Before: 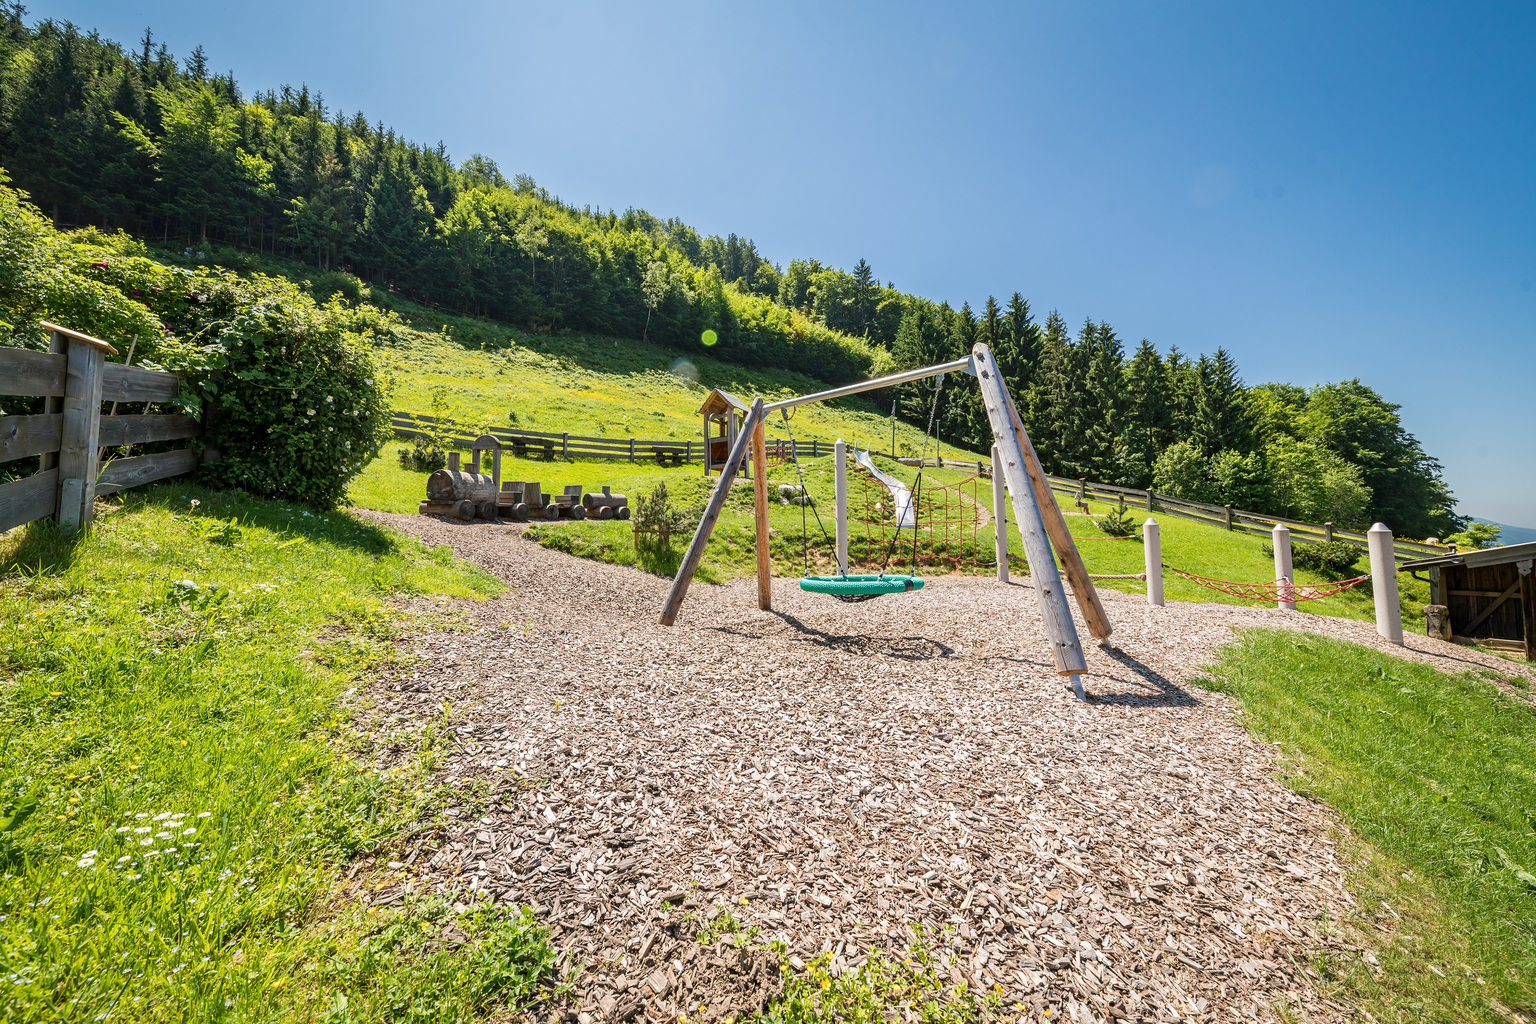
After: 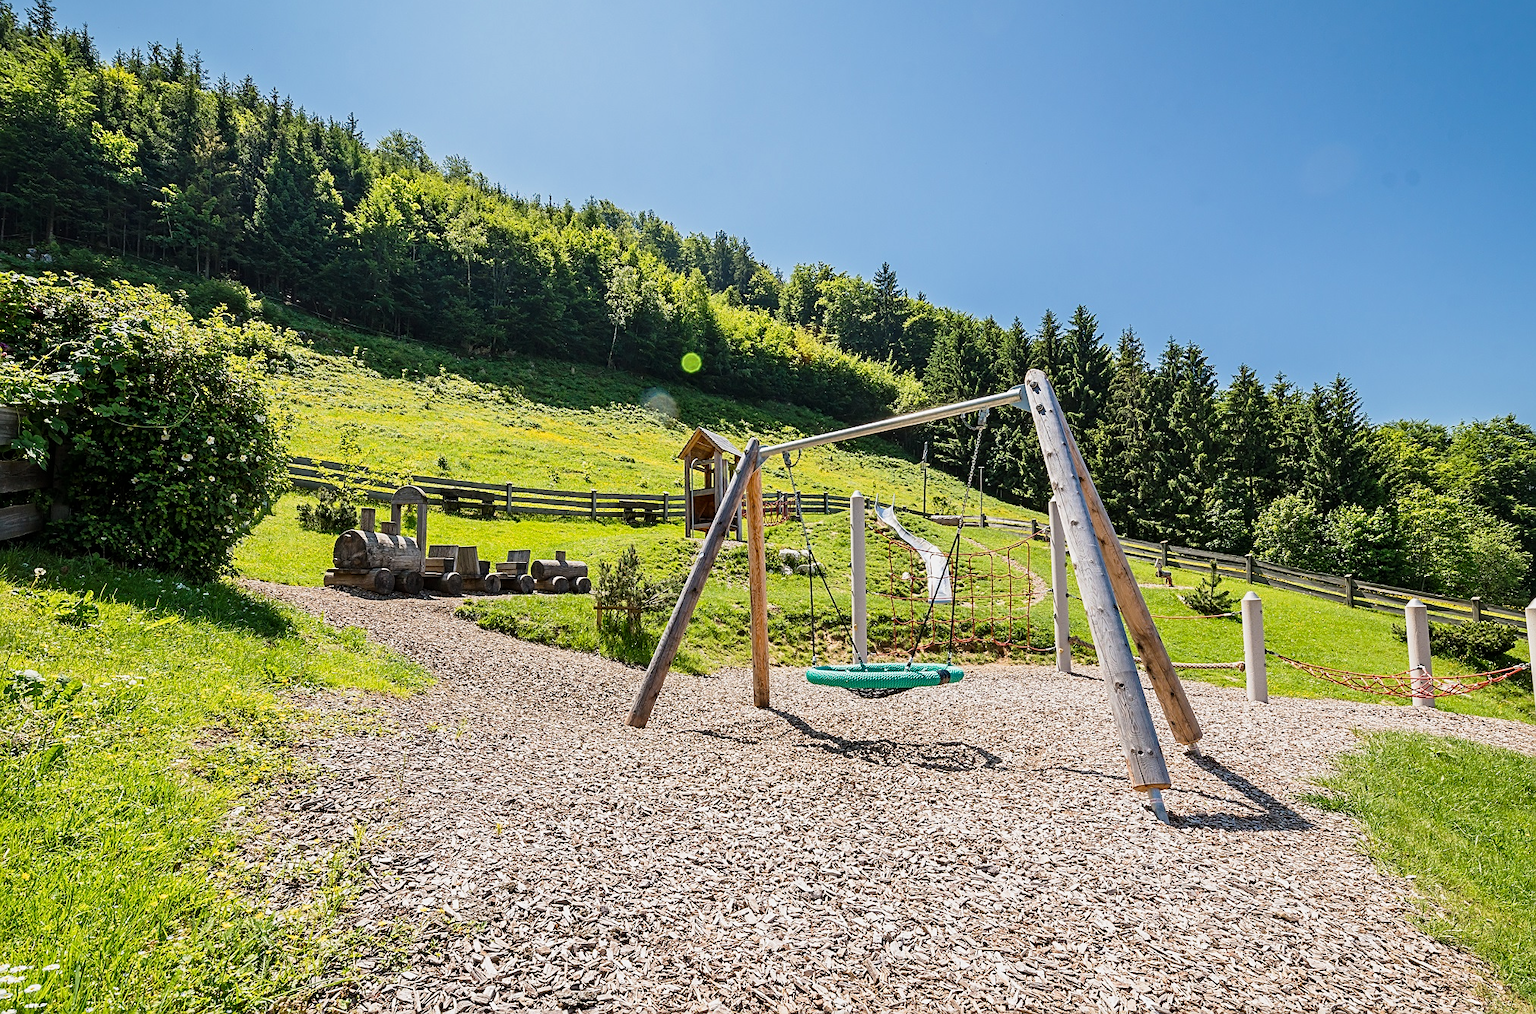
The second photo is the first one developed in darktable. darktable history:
crop and rotate: left 10.694%, top 5.095%, right 10.397%, bottom 16.748%
sharpen: on, module defaults
tone curve: curves: ch0 [(0, 0) (0.058, 0.037) (0.214, 0.183) (0.304, 0.288) (0.561, 0.554) (0.687, 0.677) (0.768, 0.768) (0.858, 0.861) (0.987, 0.945)]; ch1 [(0, 0) (0.172, 0.123) (0.312, 0.296) (0.432, 0.448) (0.471, 0.469) (0.502, 0.5) (0.521, 0.505) (0.565, 0.569) (0.663, 0.663) (0.703, 0.721) (0.857, 0.917) (1, 1)]; ch2 [(0, 0) (0.411, 0.424) (0.485, 0.497) (0.502, 0.5) (0.517, 0.511) (0.556, 0.562) (0.626, 0.594) (0.709, 0.661) (1, 1)], preserve colors none
